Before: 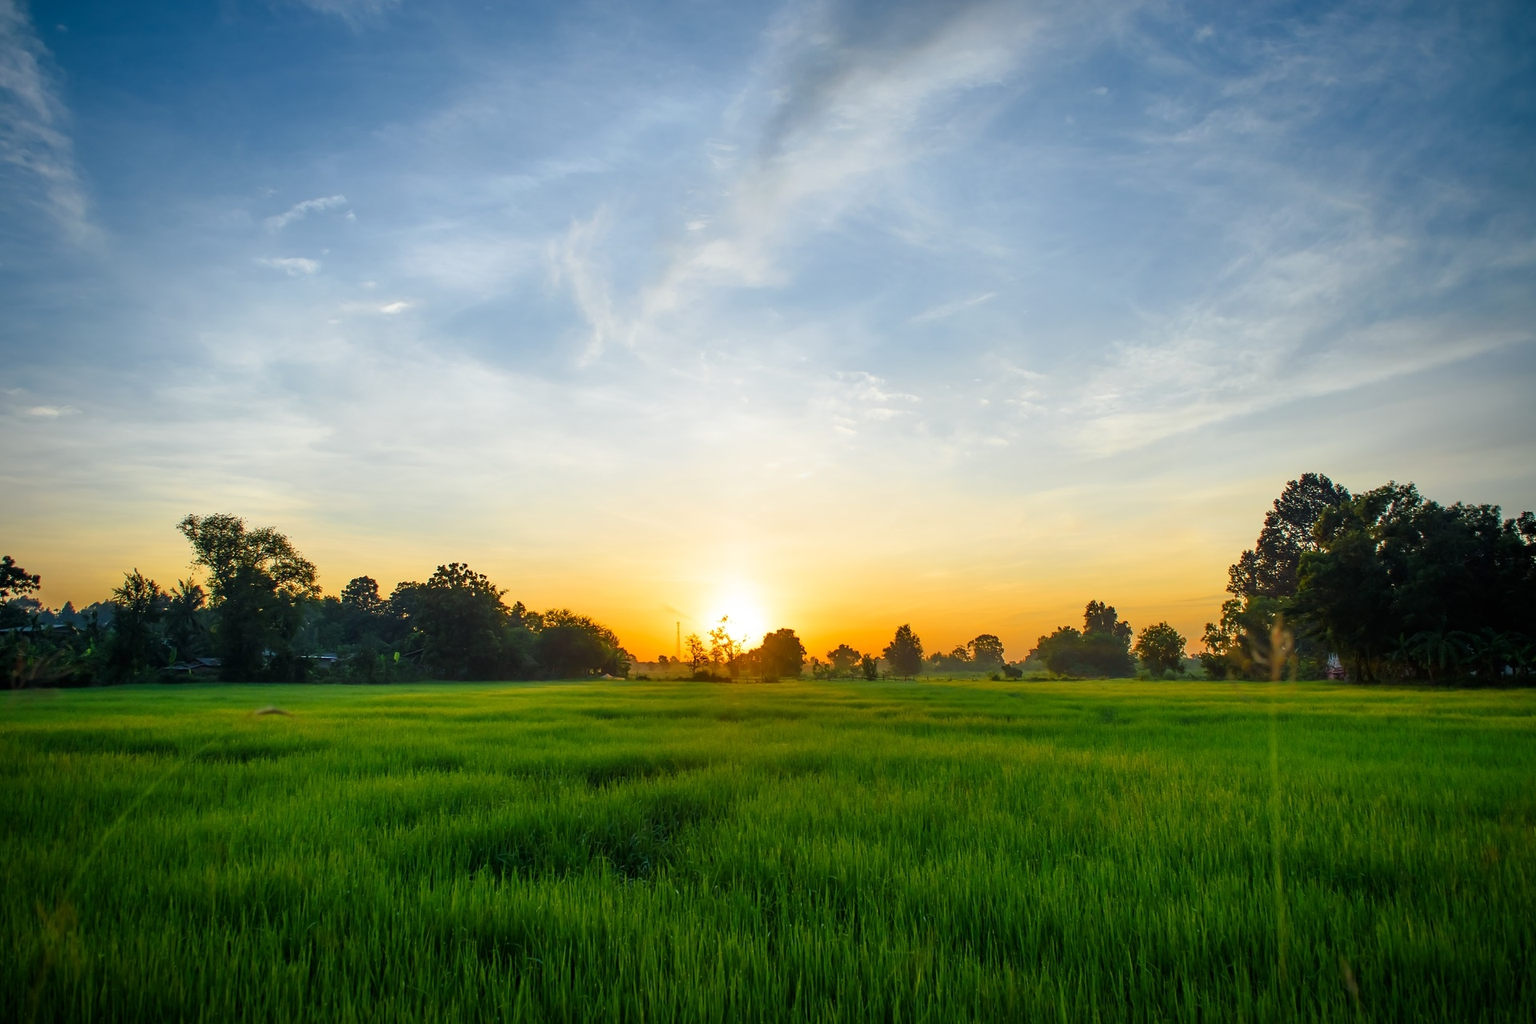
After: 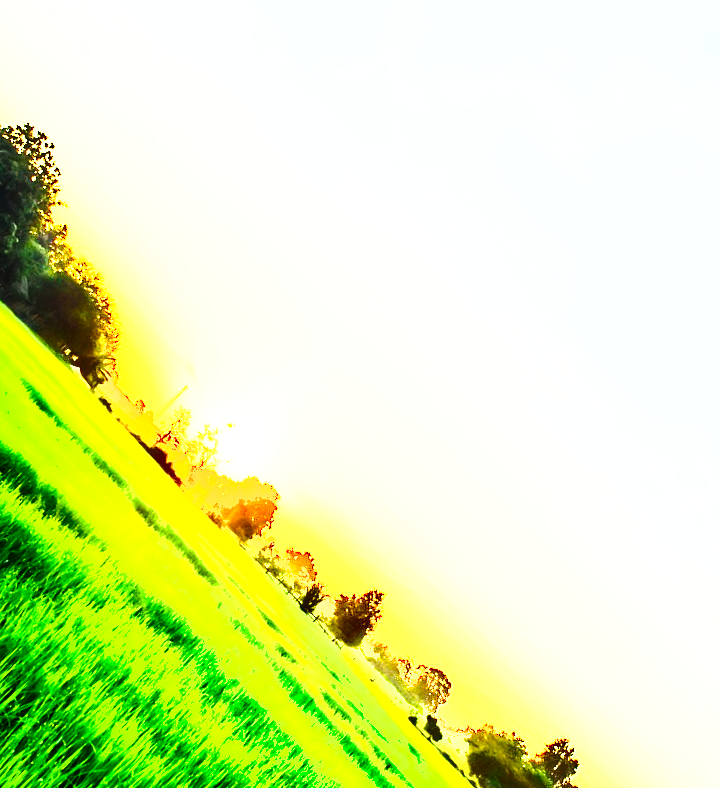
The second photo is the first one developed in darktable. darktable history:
crop and rotate: angle -45.83°, top 16.015%, right 0.823%, bottom 11.619%
base curve: curves: ch0 [(0, 0) (0.036, 0.037) (0.121, 0.228) (0.46, 0.76) (0.859, 0.983) (1, 1)], preserve colors none
contrast brightness saturation: contrast 0.239, brightness 0.093
haze removal: compatibility mode true, adaptive false
color correction: highlights b* -0.028, saturation 1.36
shadows and highlights: shadows 53.07, soften with gaussian
levels: levels [0.044, 0.475, 0.791]
exposure: black level correction 0, exposure 1.454 EV, compensate highlight preservation false
